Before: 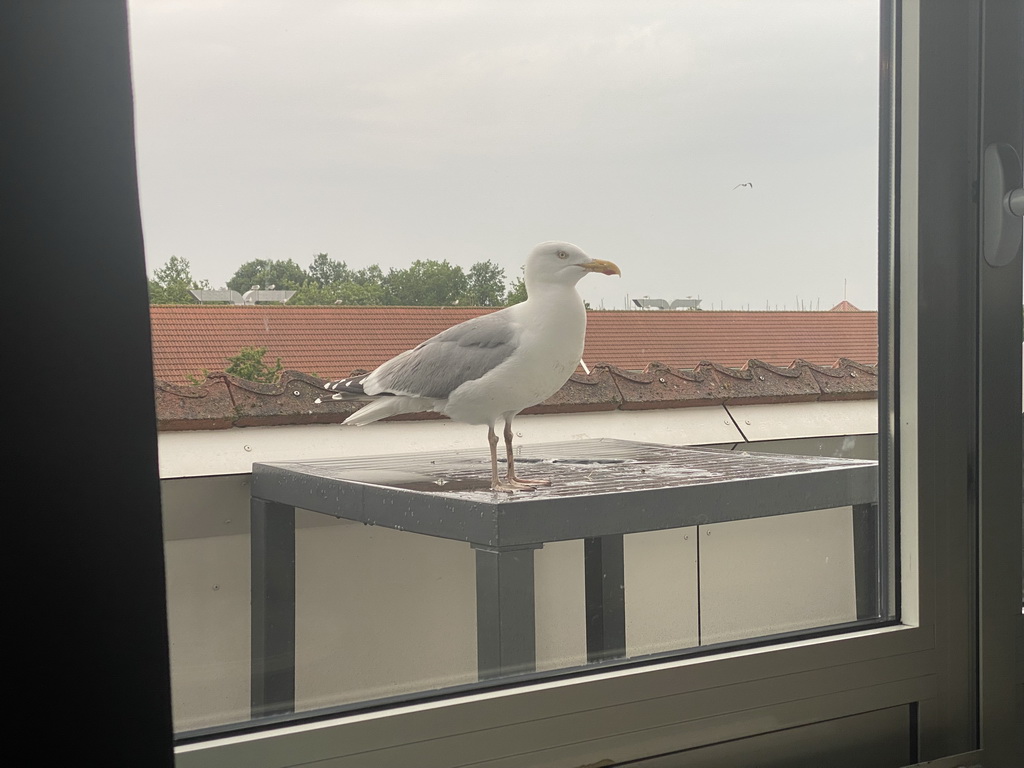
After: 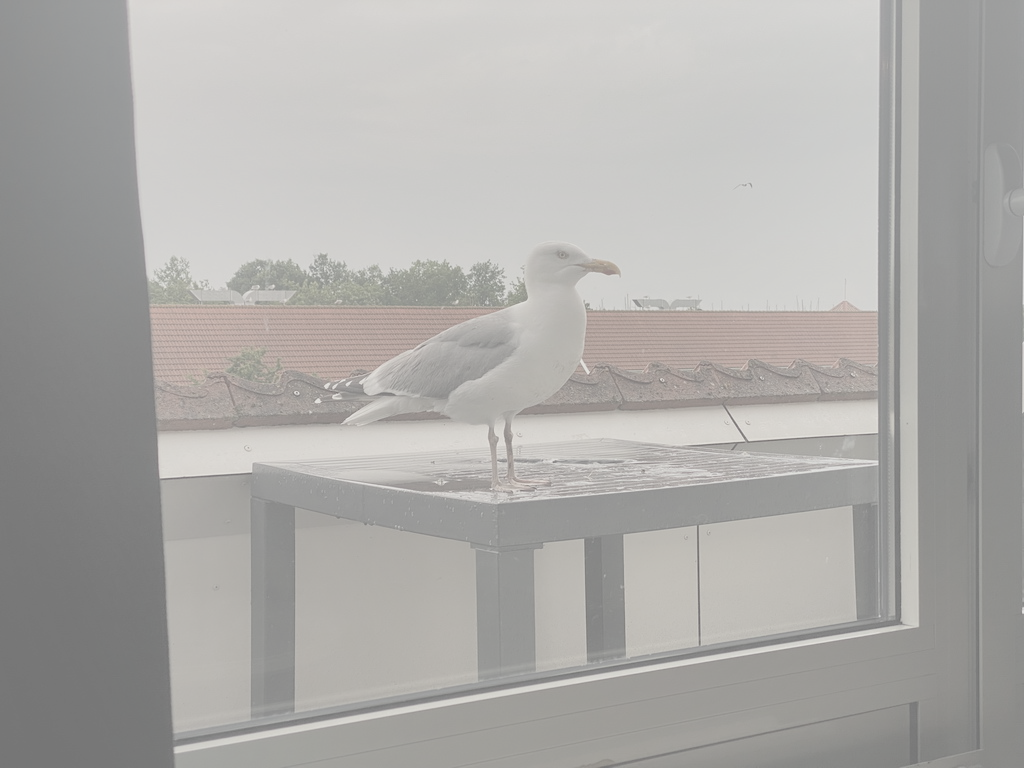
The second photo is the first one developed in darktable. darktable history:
shadows and highlights: highlights color adjustment 89.74%
contrast brightness saturation: contrast -0.335, brightness 0.739, saturation -0.774
